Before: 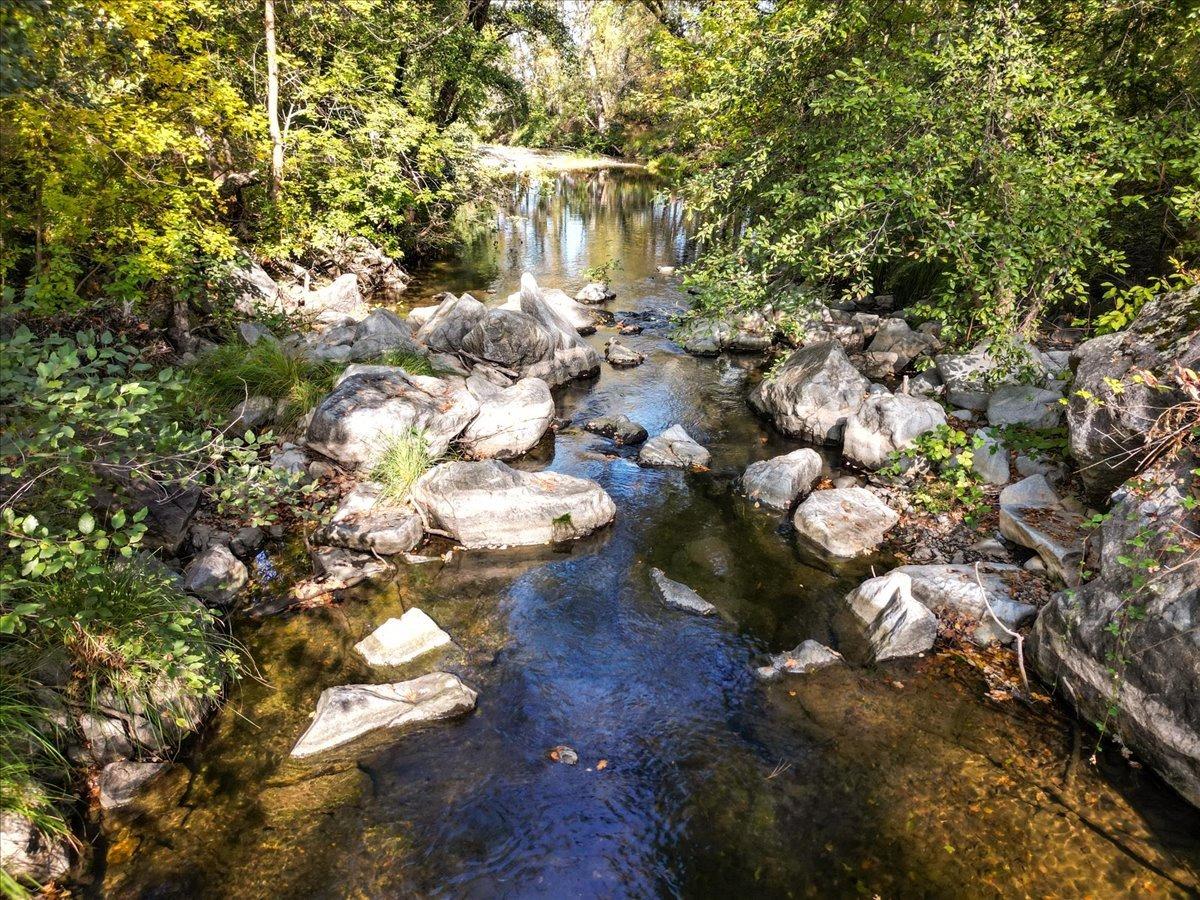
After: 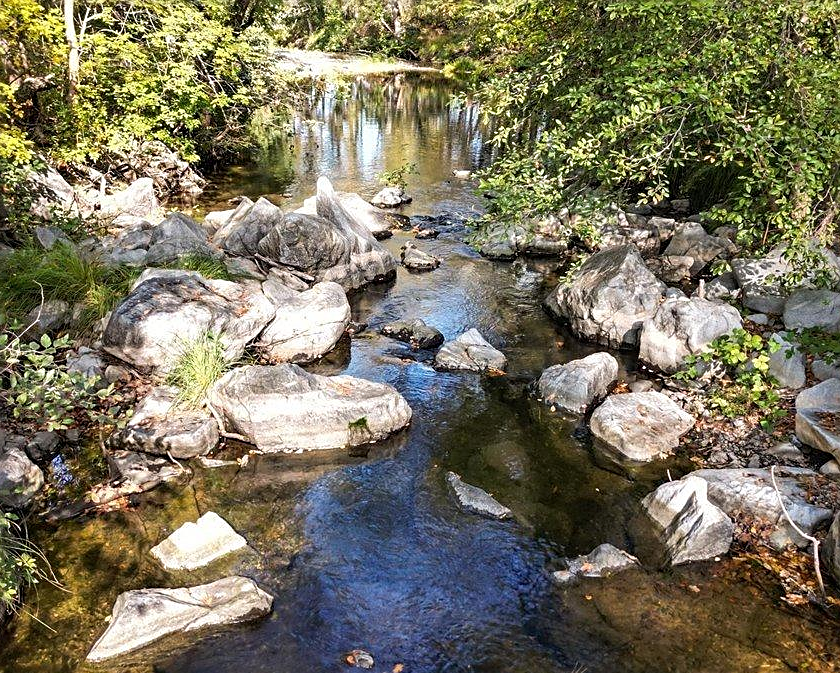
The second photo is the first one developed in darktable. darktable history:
sharpen: on, module defaults
crop and rotate: left 17.042%, top 10.692%, right 12.942%, bottom 14.482%
